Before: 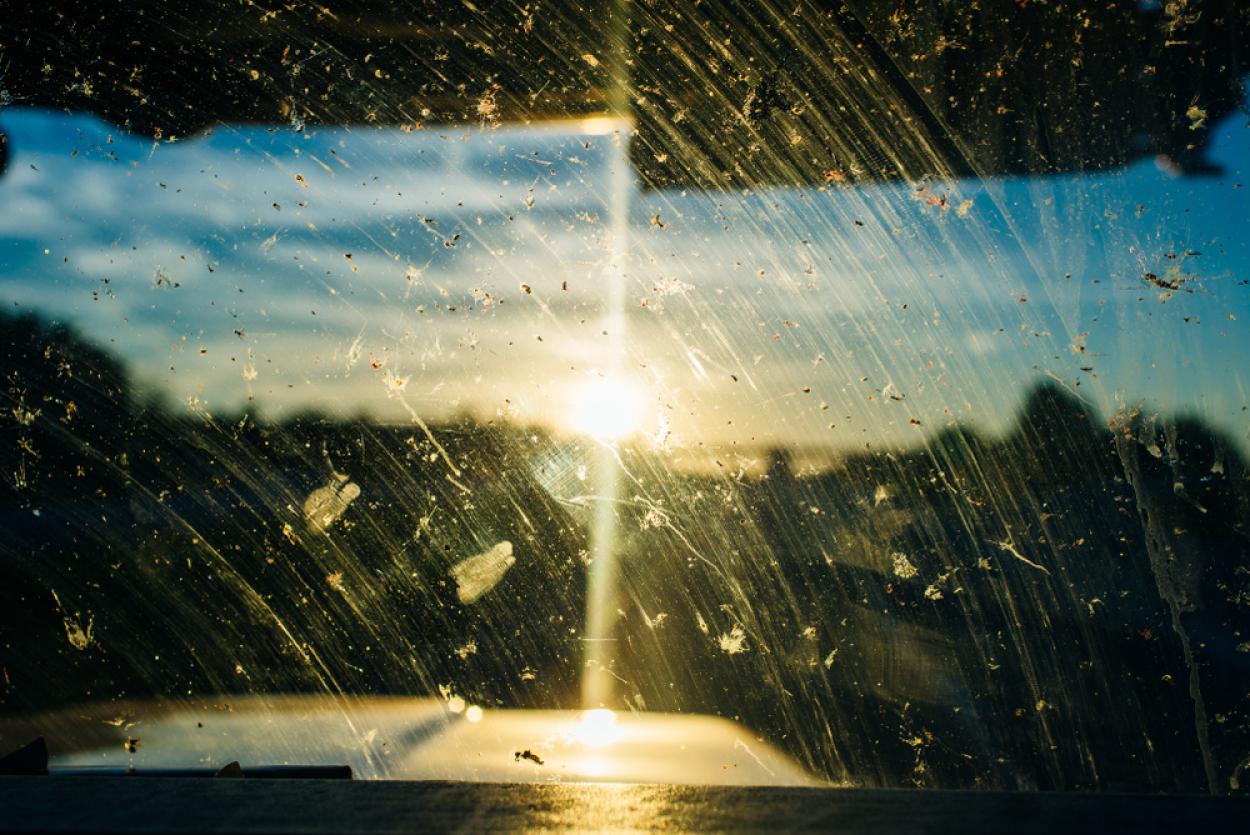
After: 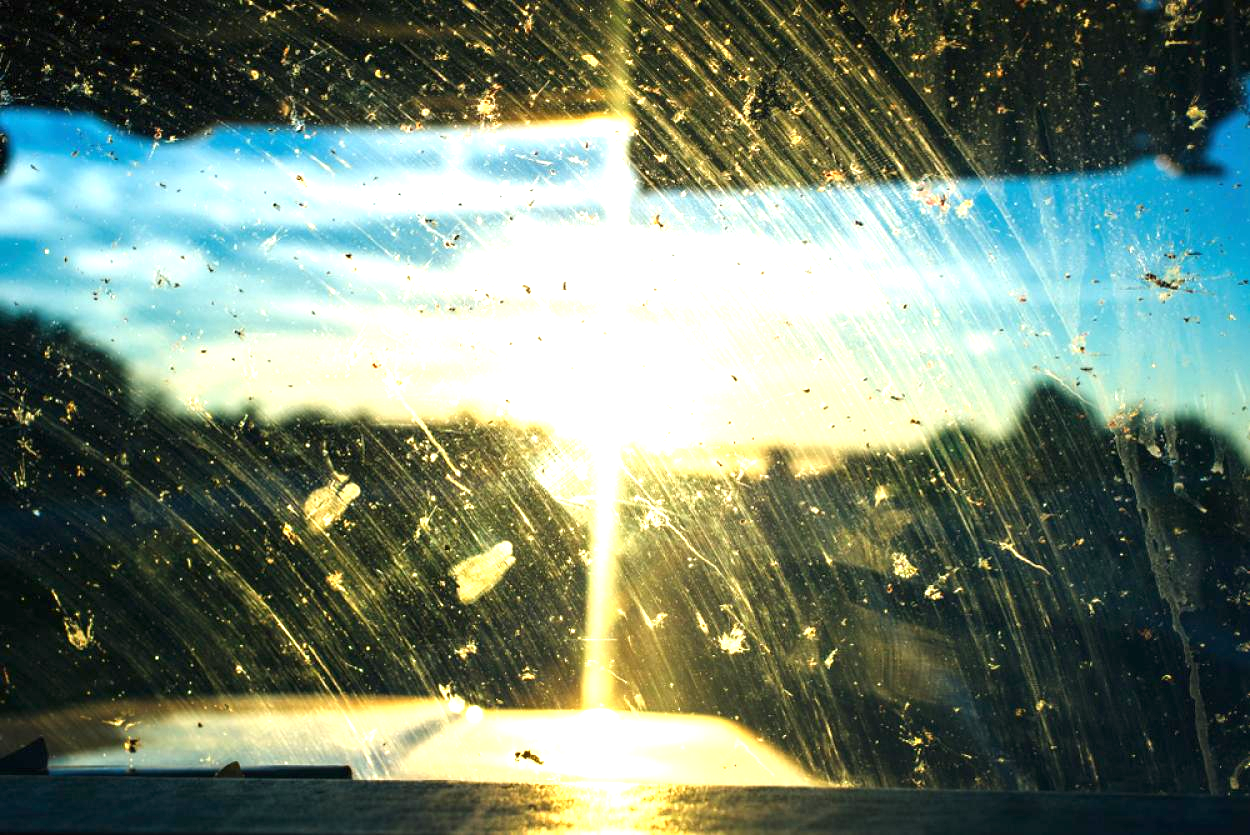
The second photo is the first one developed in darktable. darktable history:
exposure: black level correction 0, exposure 1.453 EV, compensate highlight preservation false
